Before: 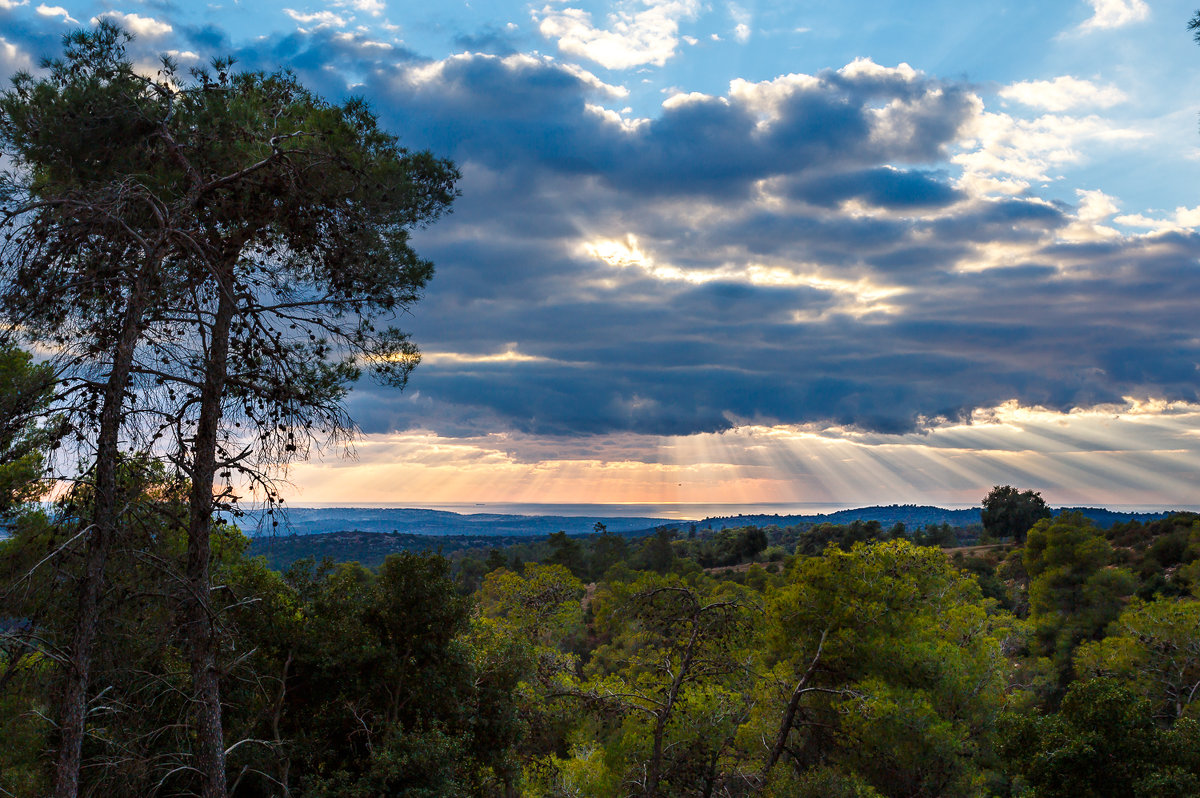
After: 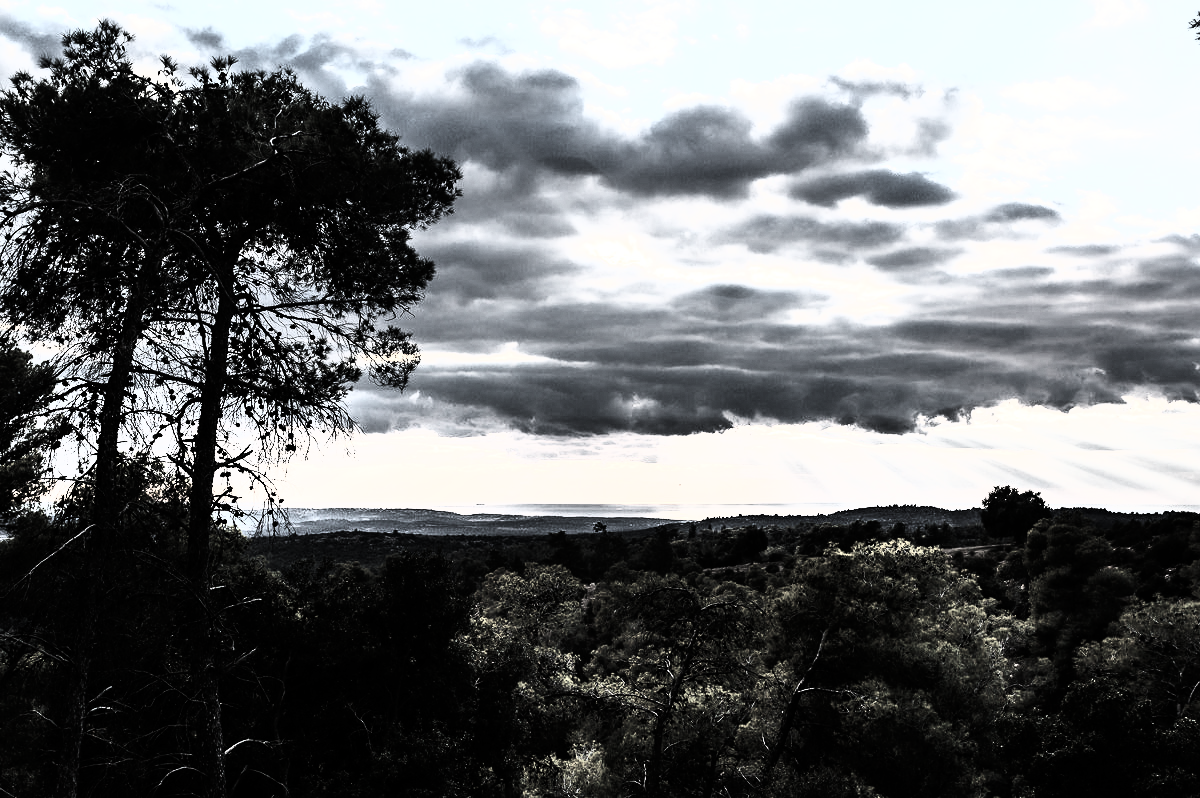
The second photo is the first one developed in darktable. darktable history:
color correction: highlights b* -0.044, saturation 0.173
tone curve: curves: ch0 [(0, 0) (0.003, 0) (0.011, 0.001) (0.025, 0.003) (0.044, 0.003) (0.069, 0.006) (0.1, 0.009) (0.136, 0.014) (0.177, 0.029) (0.224, 0.061) (0.277, 0.127) (0.335, 0.218) (0.399, 0.38) (0.468, 0.588) (0.543, 0.809) (0.623, 0.947) (0.709, 0.987) (0.801, 0.99) (0.898, 0.99) (1, 1)], color space Lab, linked channels, preserve colors none
contrast brightness saturation: contrast 0.151, brightness 0.052
